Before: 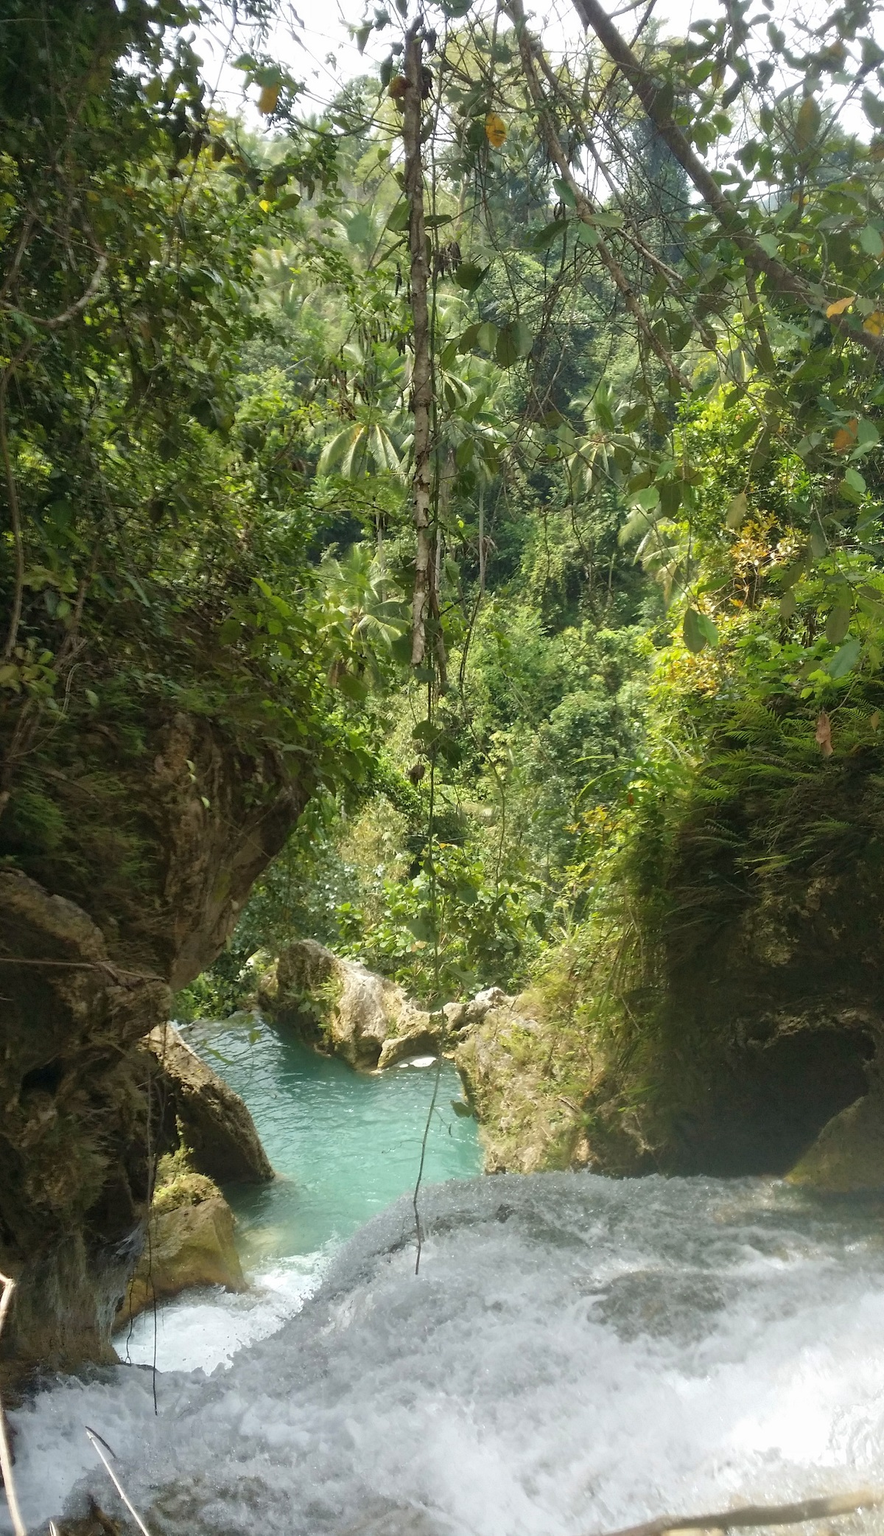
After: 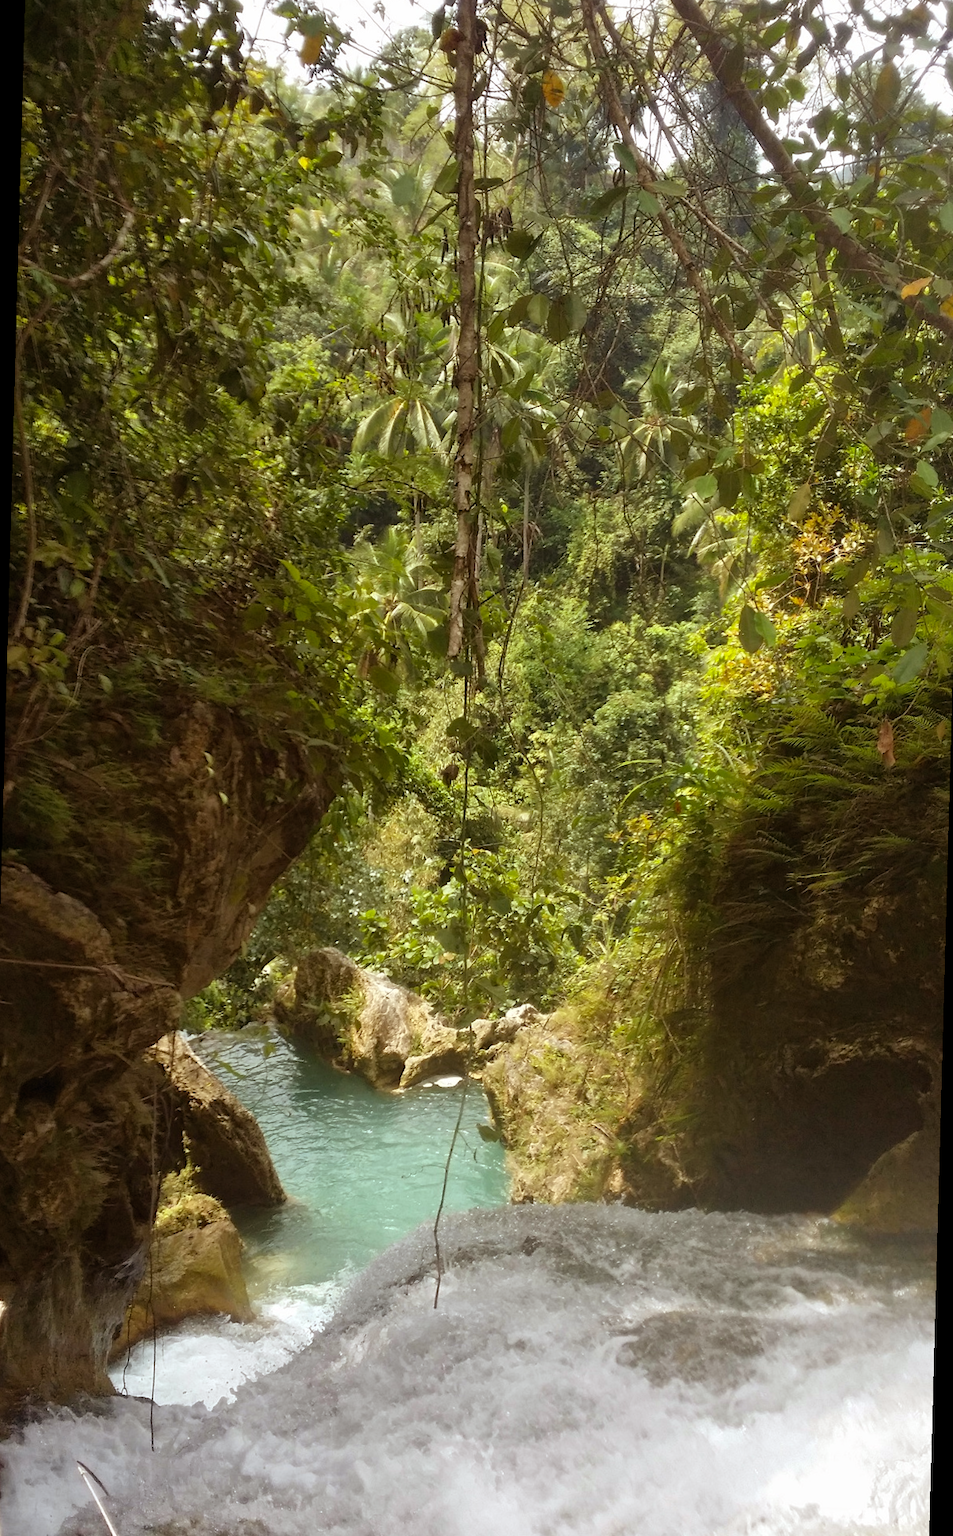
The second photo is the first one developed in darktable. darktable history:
rgb levels: mode RGB, independent channels, levels [[0, 0.5, 1], [0, 0.521, 1], [0, 0.536, 1]]
rotate and perspective: rotation 1.57°, crop left 0.018, crop right 0.982, crop top 0.039, crop bottom 0.961
